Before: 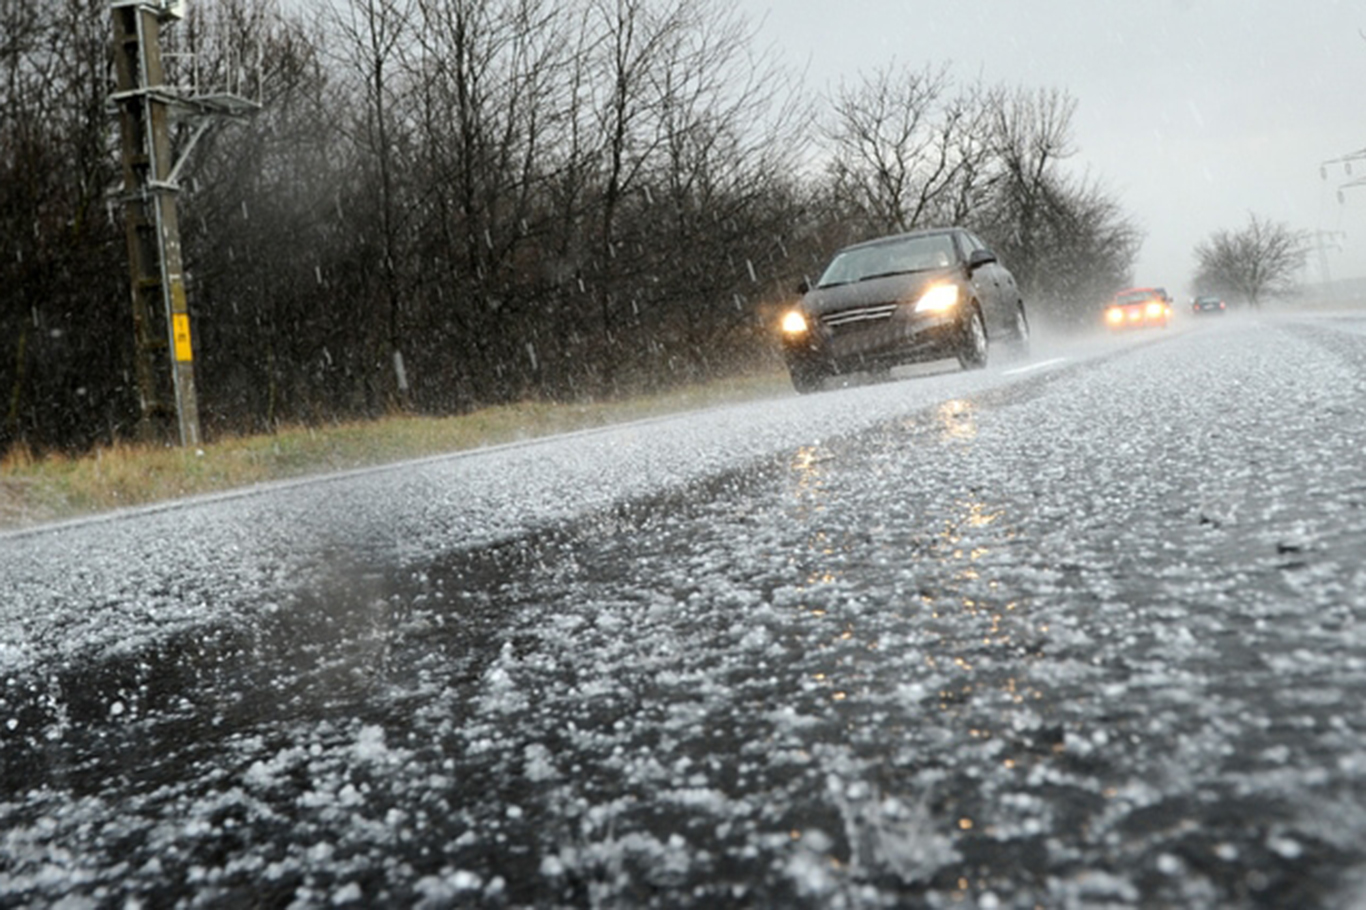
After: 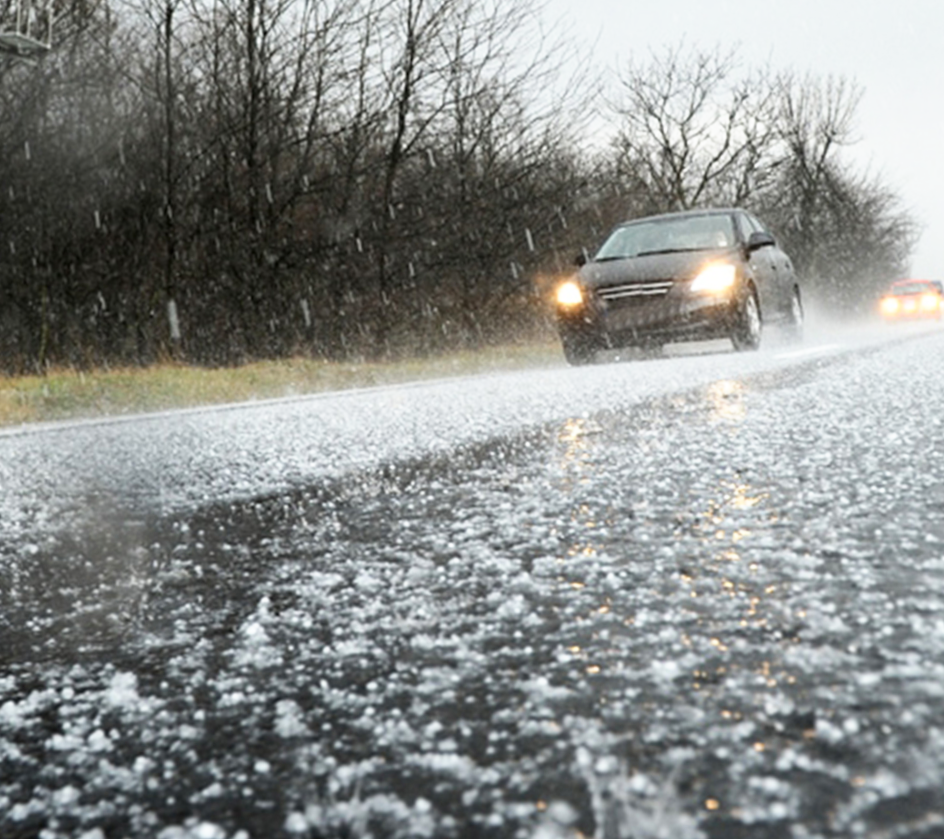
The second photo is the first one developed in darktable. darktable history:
base curve: curves: ch0 [(0, 0) (0.688, 0.865) (1, 1)], preserve colors none
crop and rotate: angle -3.27°, left 14.277%, top 0.028%, right 10.766%, bottom 0.028%
